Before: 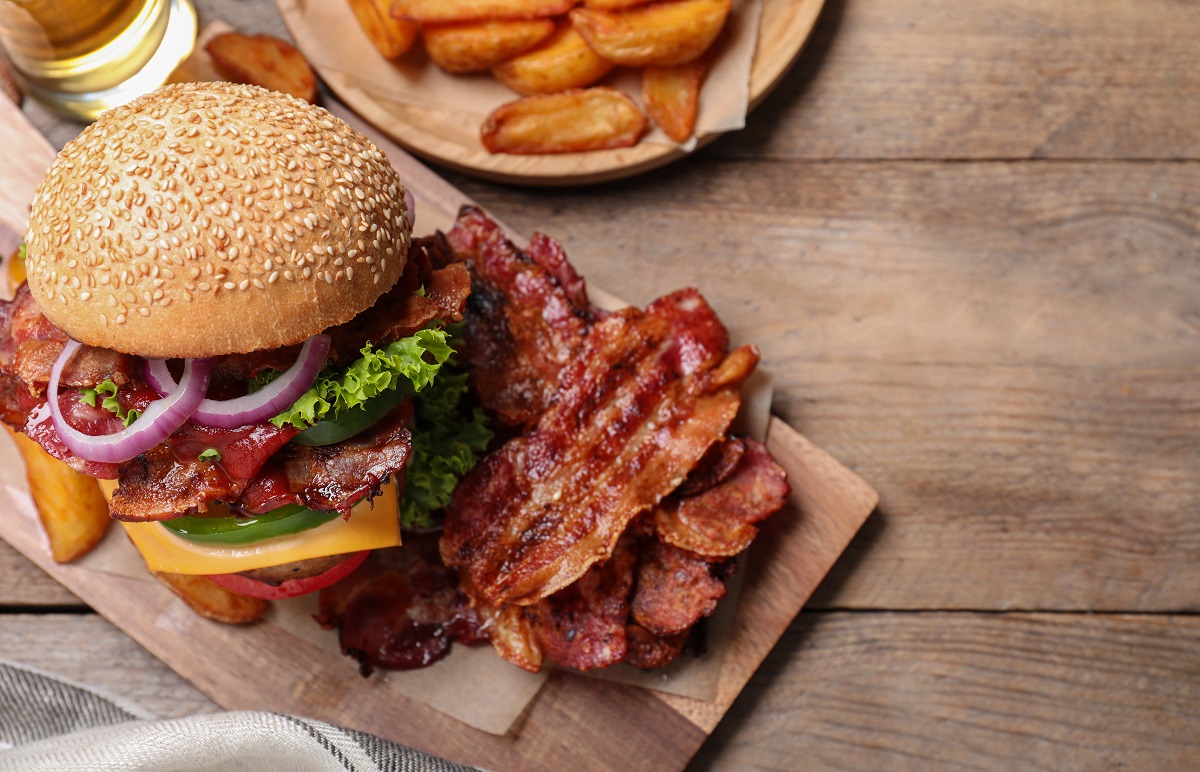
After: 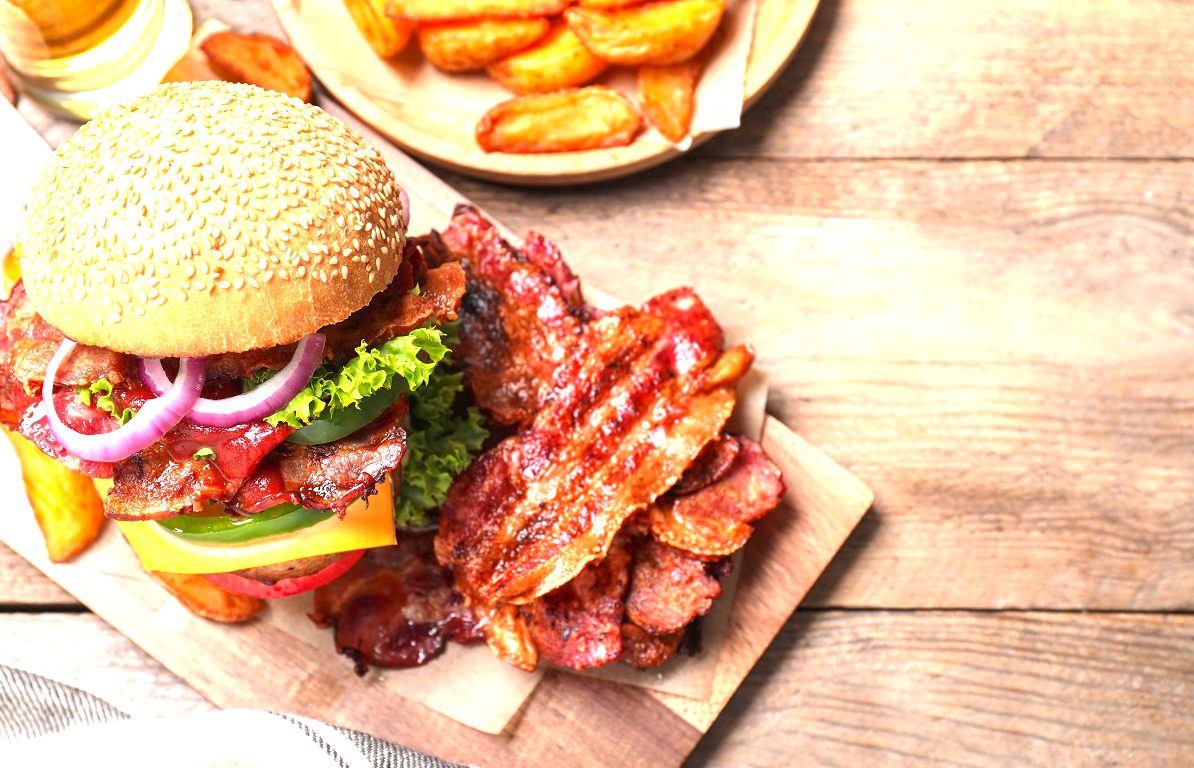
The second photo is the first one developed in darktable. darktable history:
contrast brightness saturation: contrast -0.119
crop and rotate: left 0.47%, top 0.204%, bottom 0.292%
local contrast: highlights 104%, shadows 99%, detail 119%, midtone range 0.2
exposure: black level correction 0.001, exposure 1.855 EV, compensate highlight preservation false
